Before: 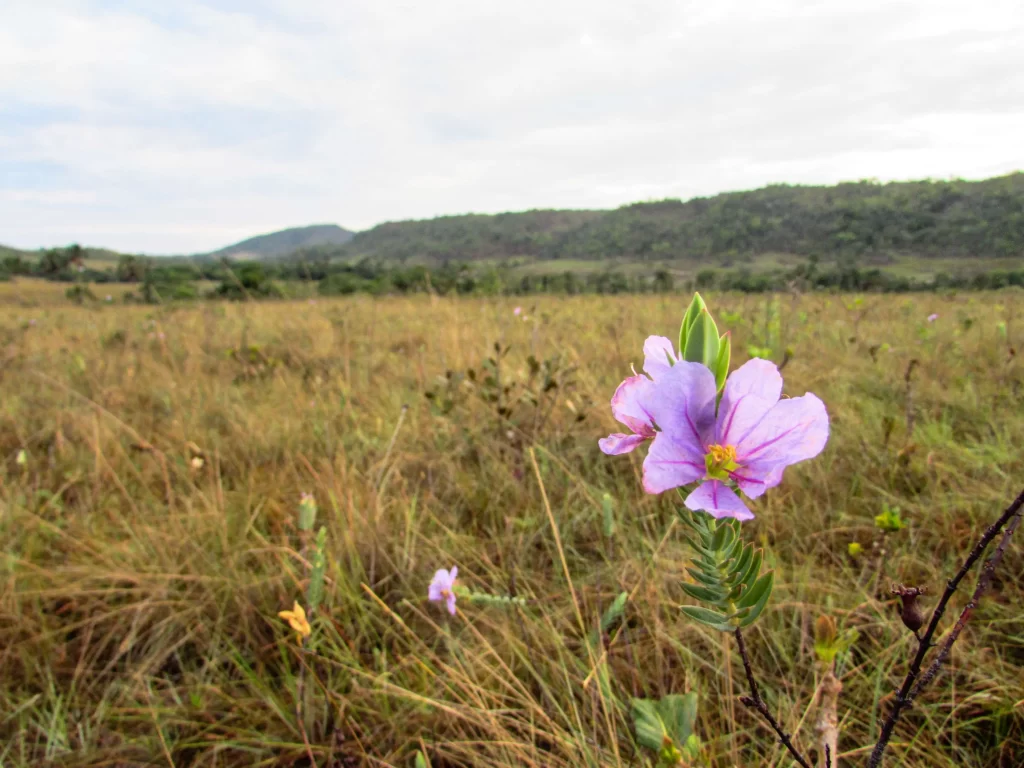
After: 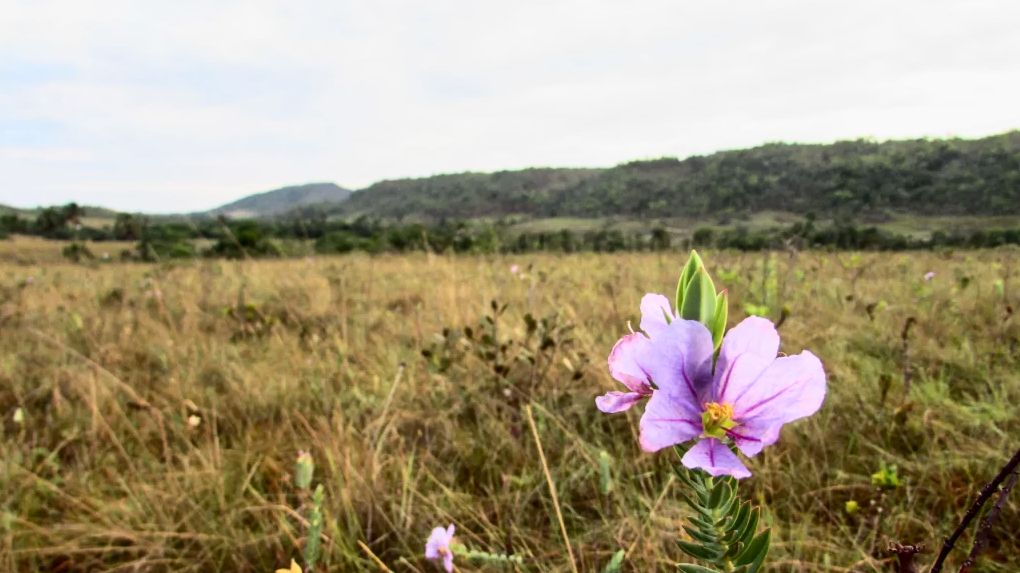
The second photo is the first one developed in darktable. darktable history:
exposure: exposure -0.177 EV, compensate highlight preservation false
contrast brightness saturation: contrast 0.28
crop: left 0.387%, top 5.469%, bottom 19.809%
